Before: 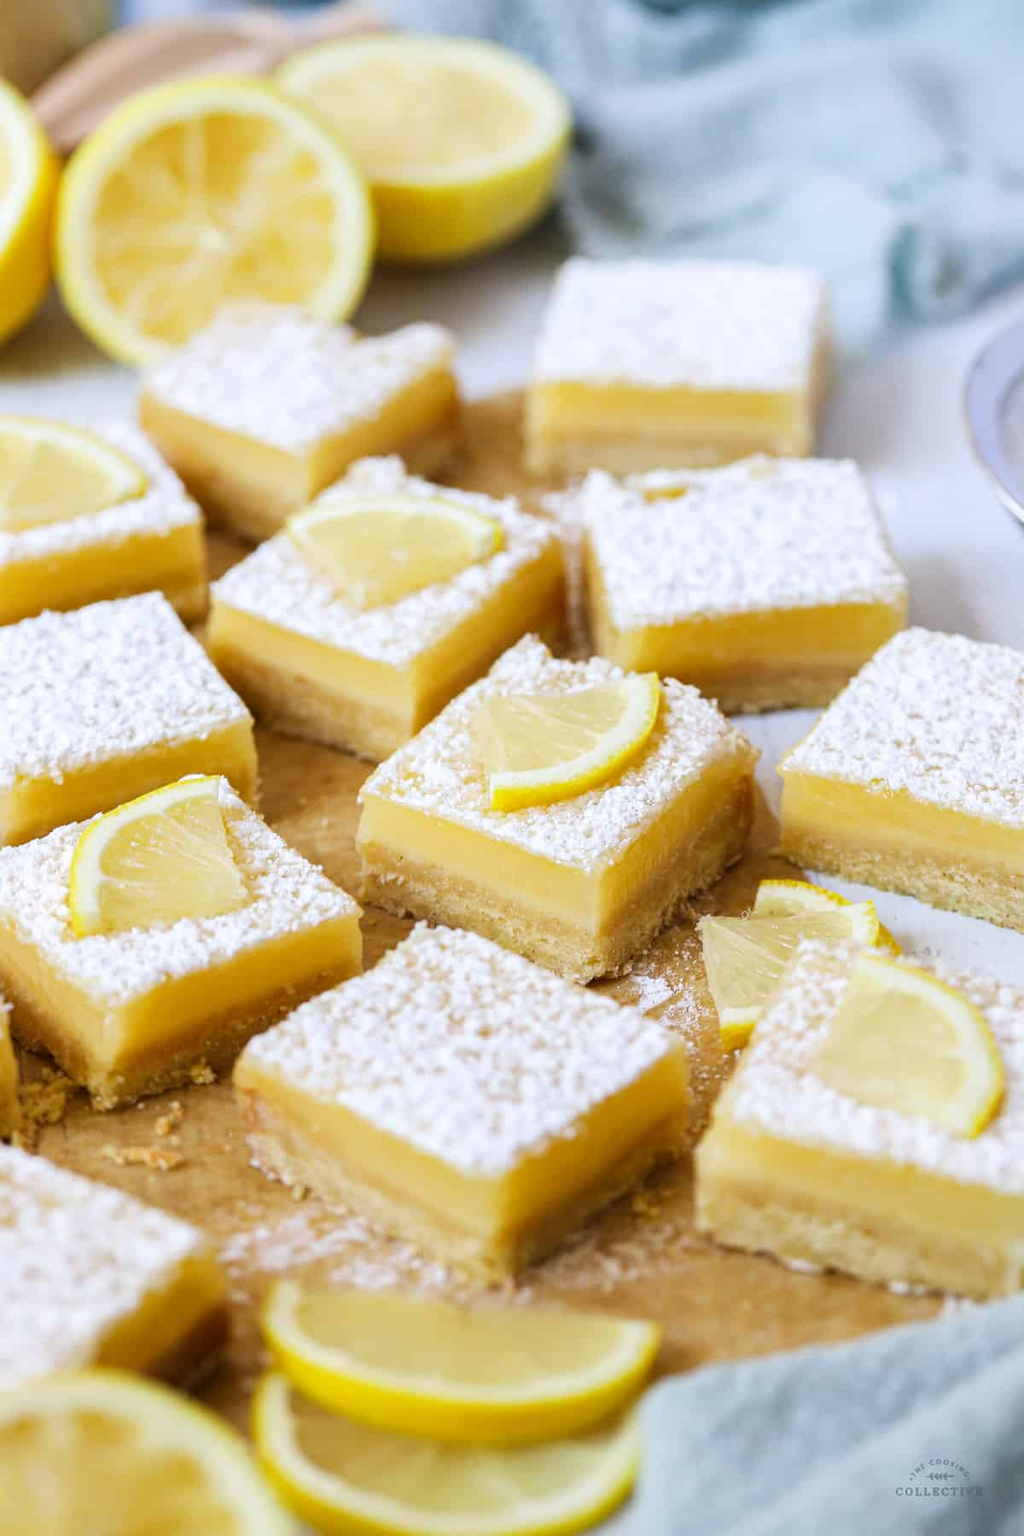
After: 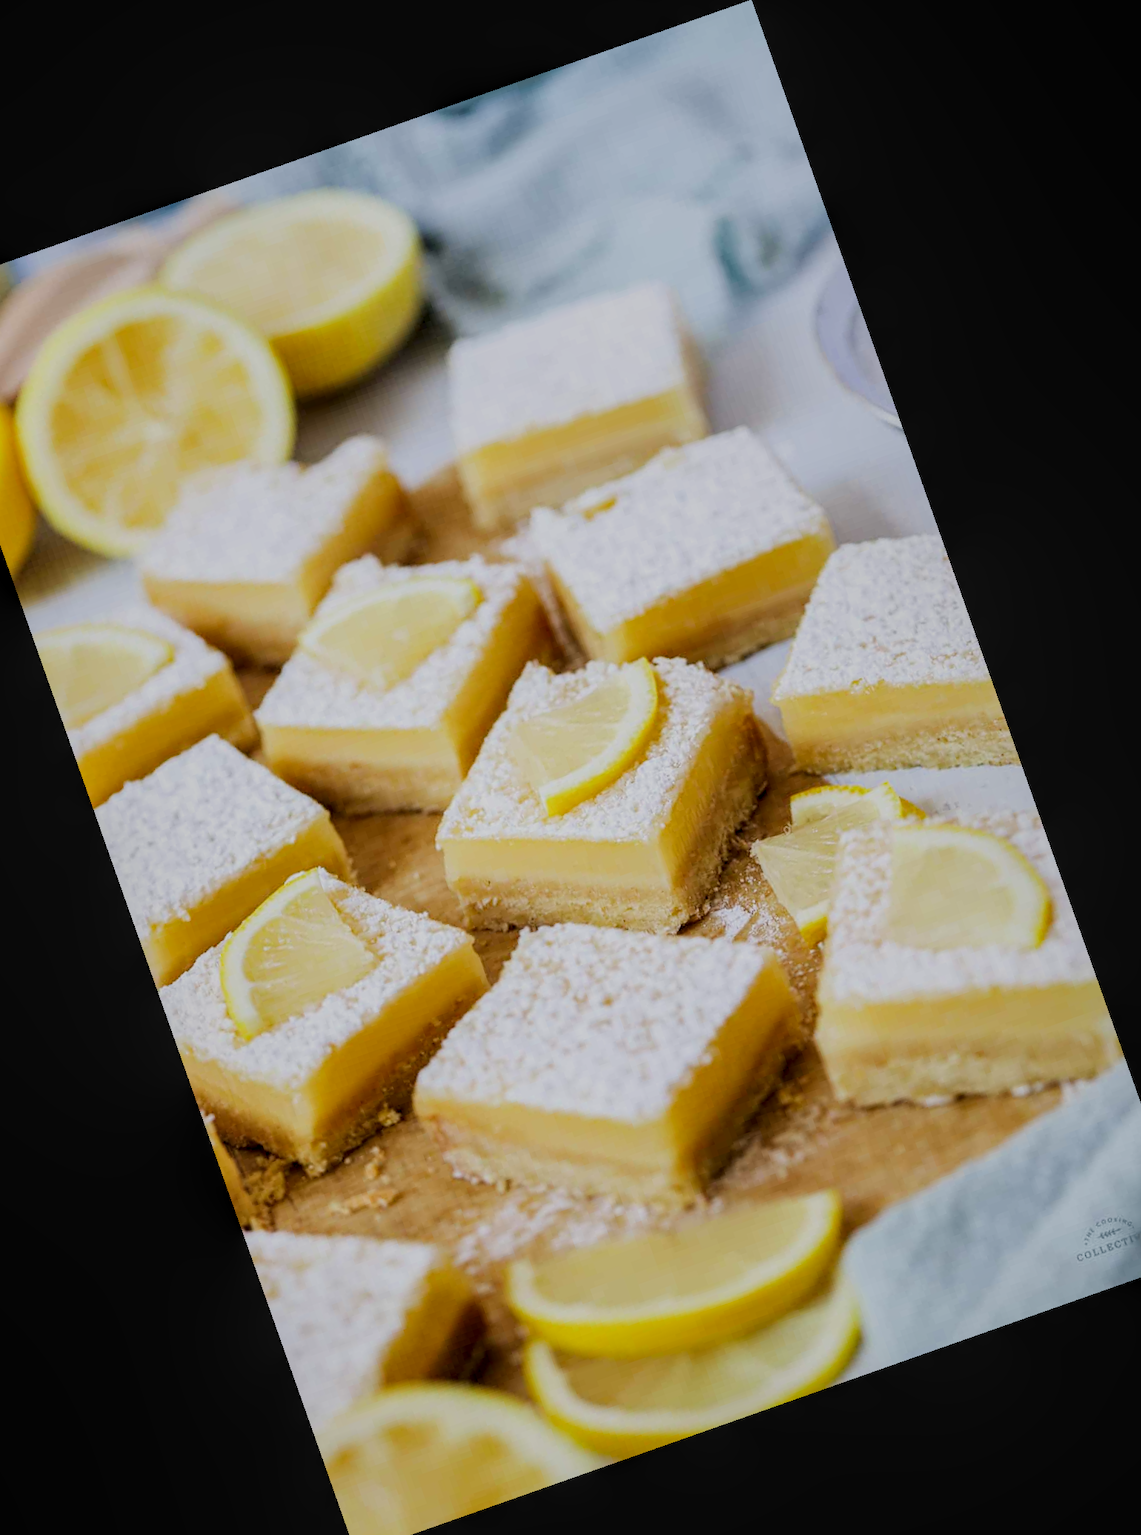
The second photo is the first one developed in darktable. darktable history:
local contrast: on, module defaults
crop and rotate: angle 19.43°, left 6.812%, right 4.125%, bottom 1.087%
filmic rgb: black relative exposure -7.32 EV, white relative exposure 5.09 EV, hardness 3.2
